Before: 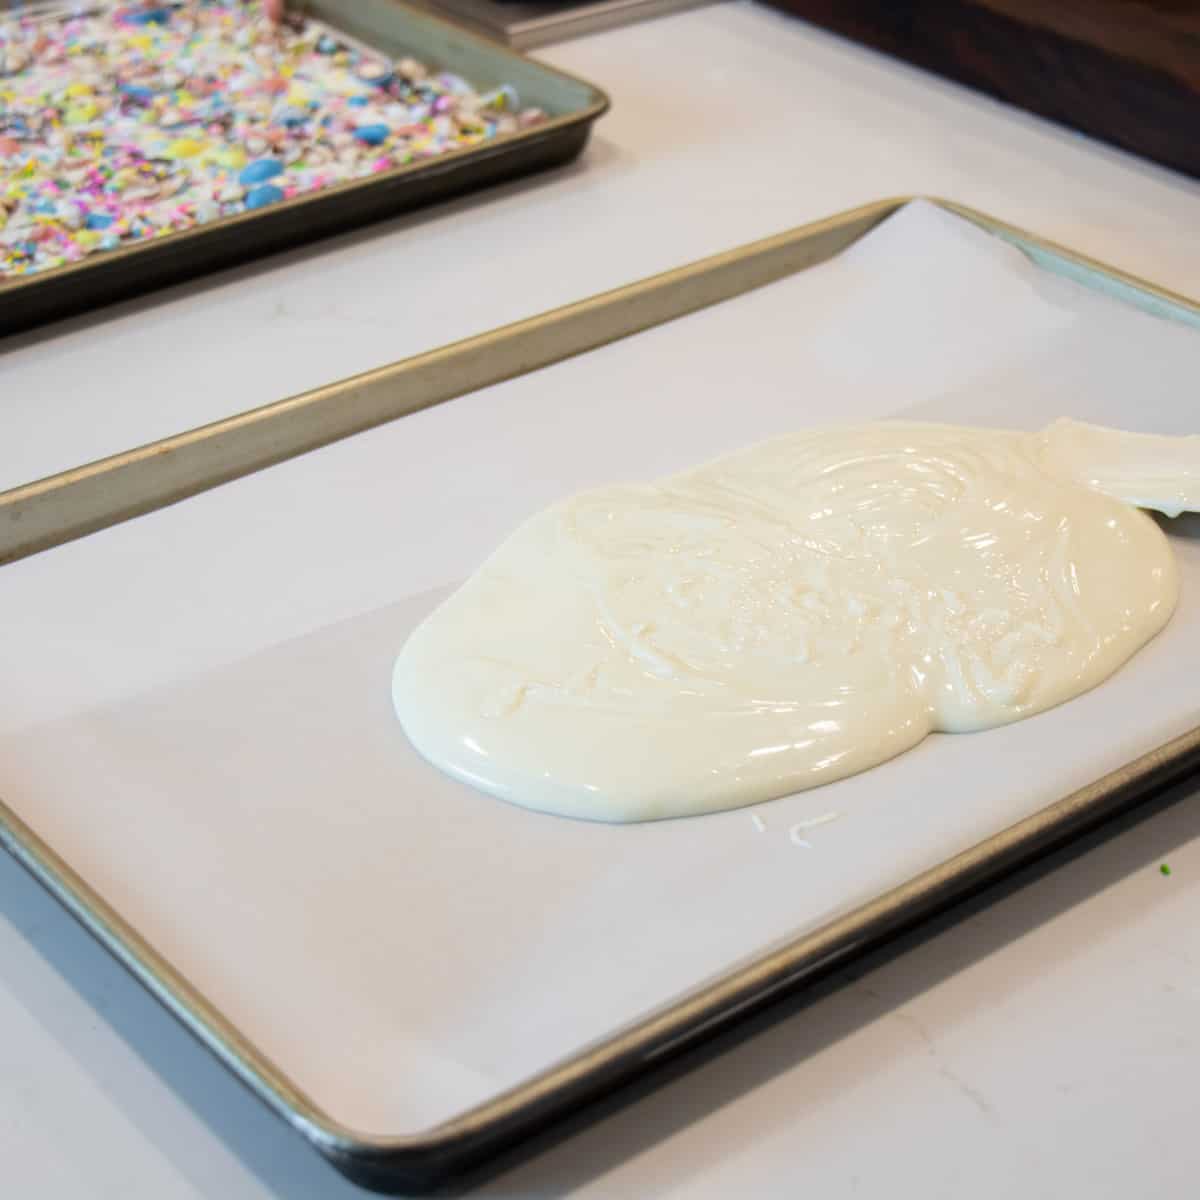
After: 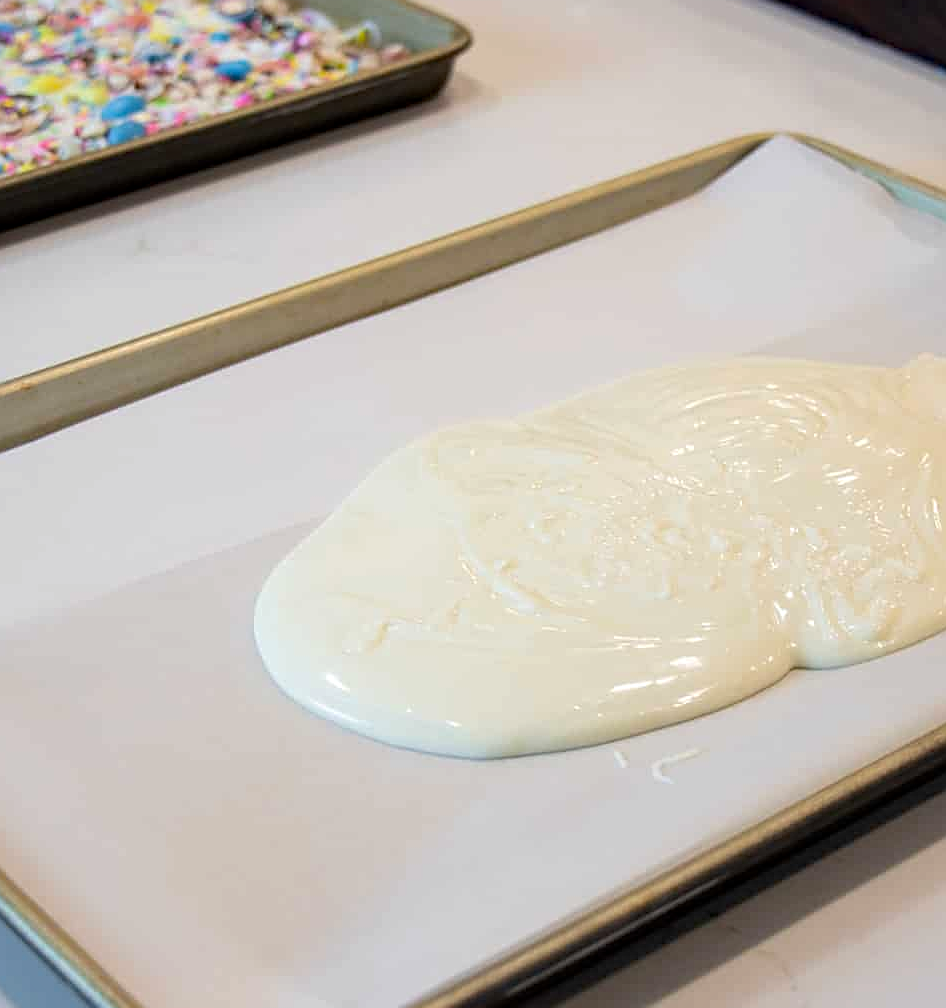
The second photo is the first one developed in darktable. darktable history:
haze removal: compatibility mode true, adaptive false
sharpen: on, module defaults
exposure: compensate highlight preservation false
crop: left 11.533%, top 5.341%, right 9.605%, bottom 10.624%
